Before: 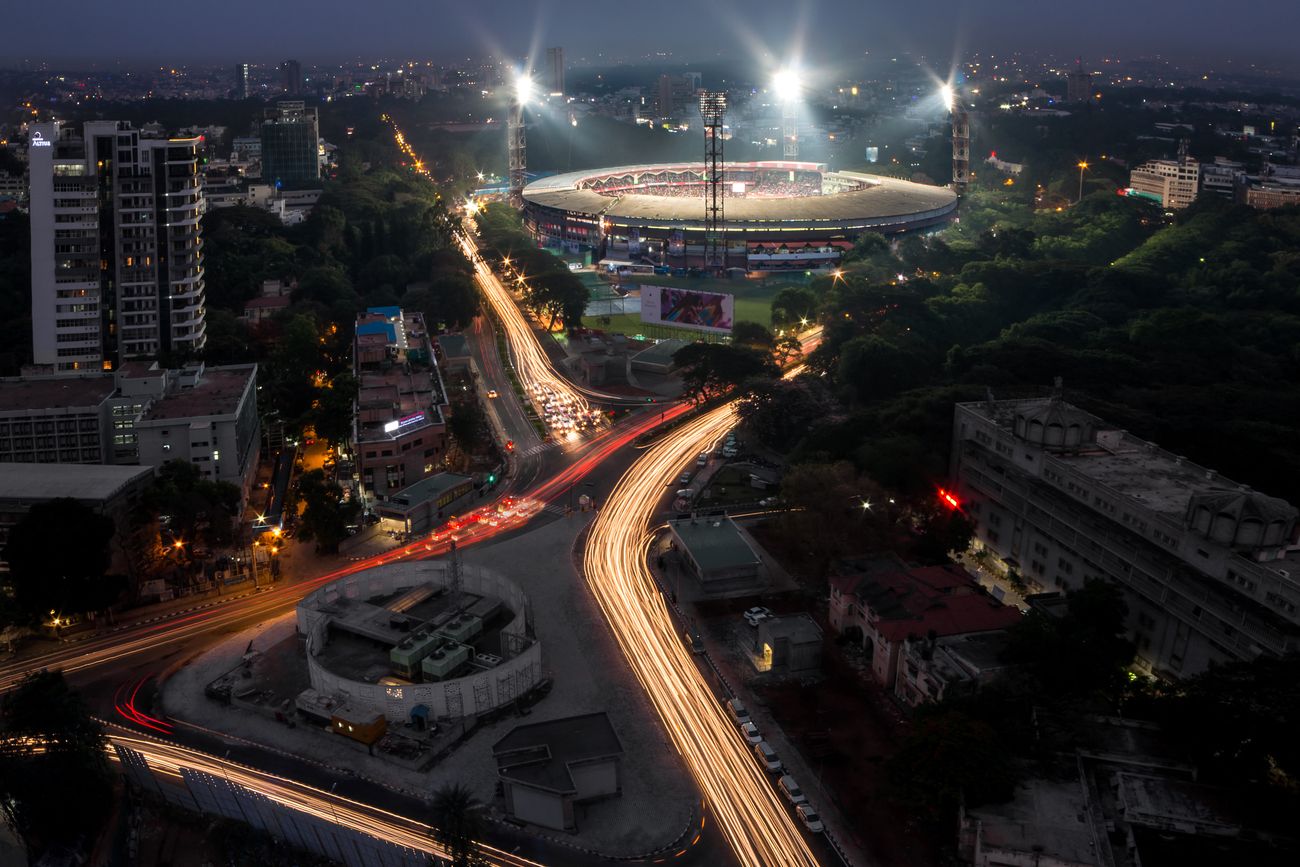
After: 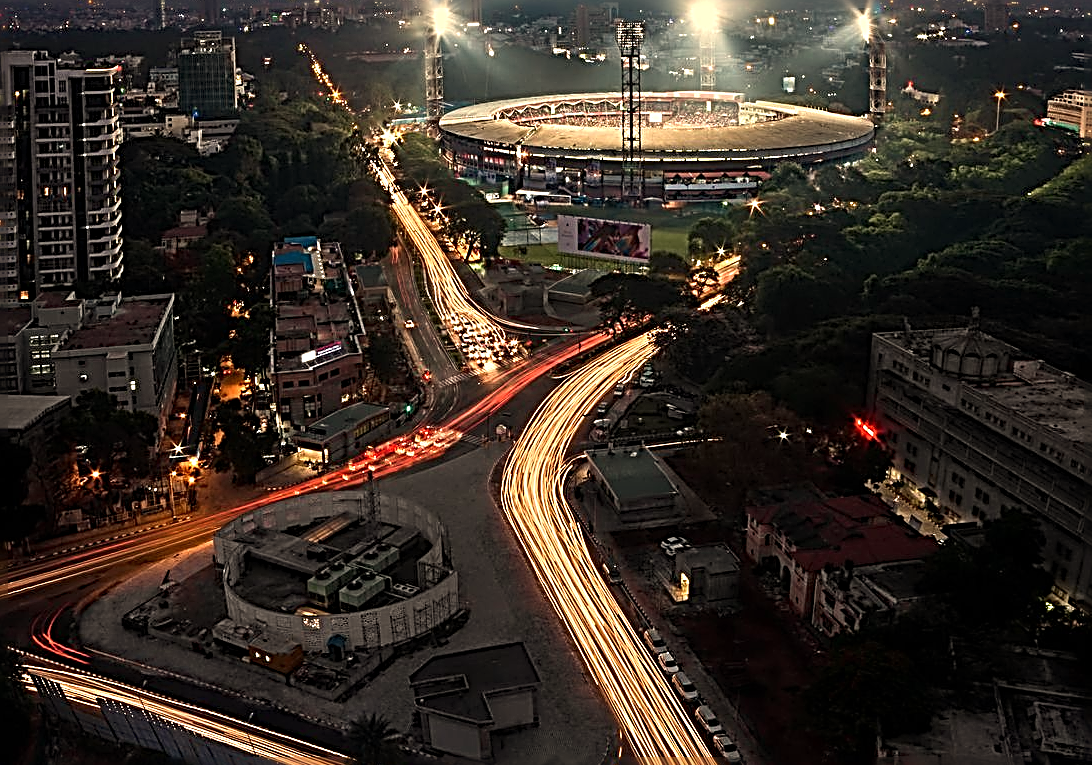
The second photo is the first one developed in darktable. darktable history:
sharpen: radius 3.158, amount 1.731
white balance: red 1.123, blue 0.83
crop: left 6.446%, top 8.188%, right 9.538%, bottom 3.548%
